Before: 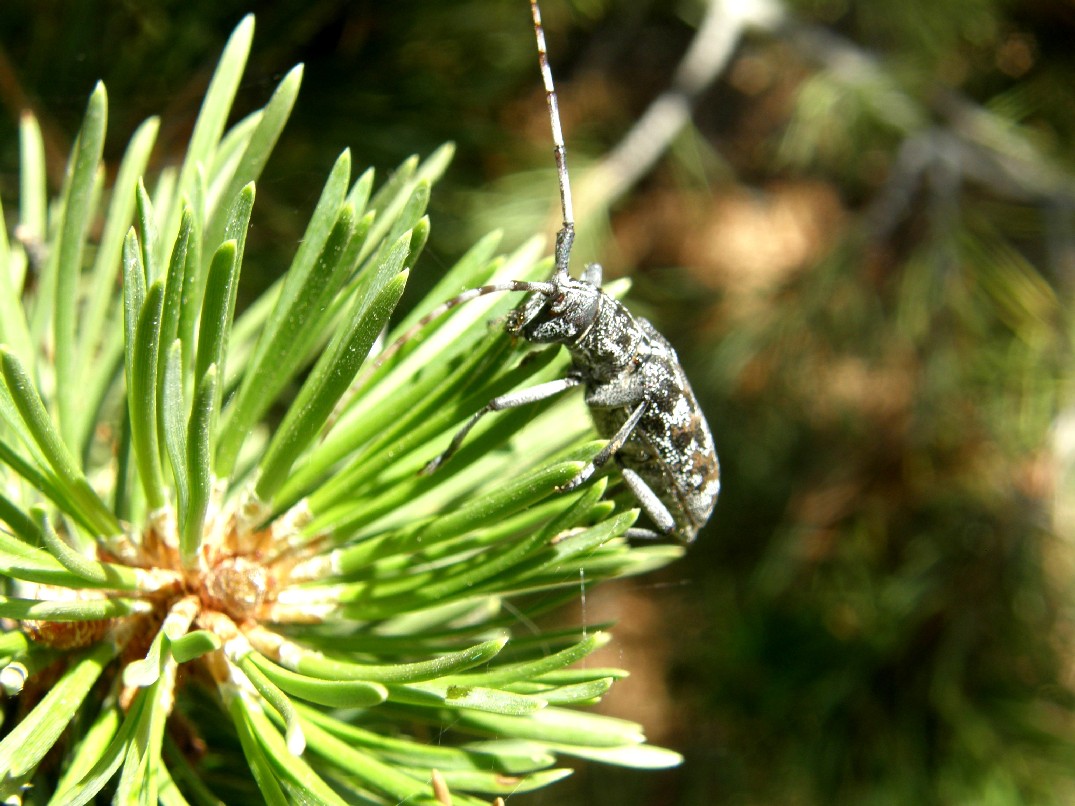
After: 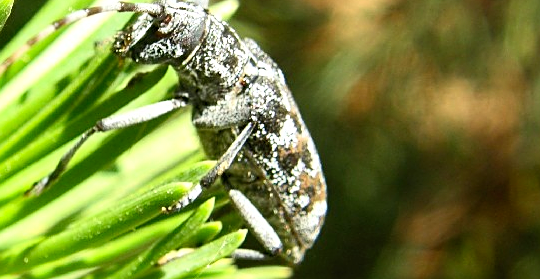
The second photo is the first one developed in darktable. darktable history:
contrast brightness saturation: contrast 0.2, brightness 0.16, saturation 0.22
crop: left 36.607%, top 34.735%, right 13.146%, bottom 30.611%
exposure: compensate highlight preservation false
sharpen: on, module defaults
